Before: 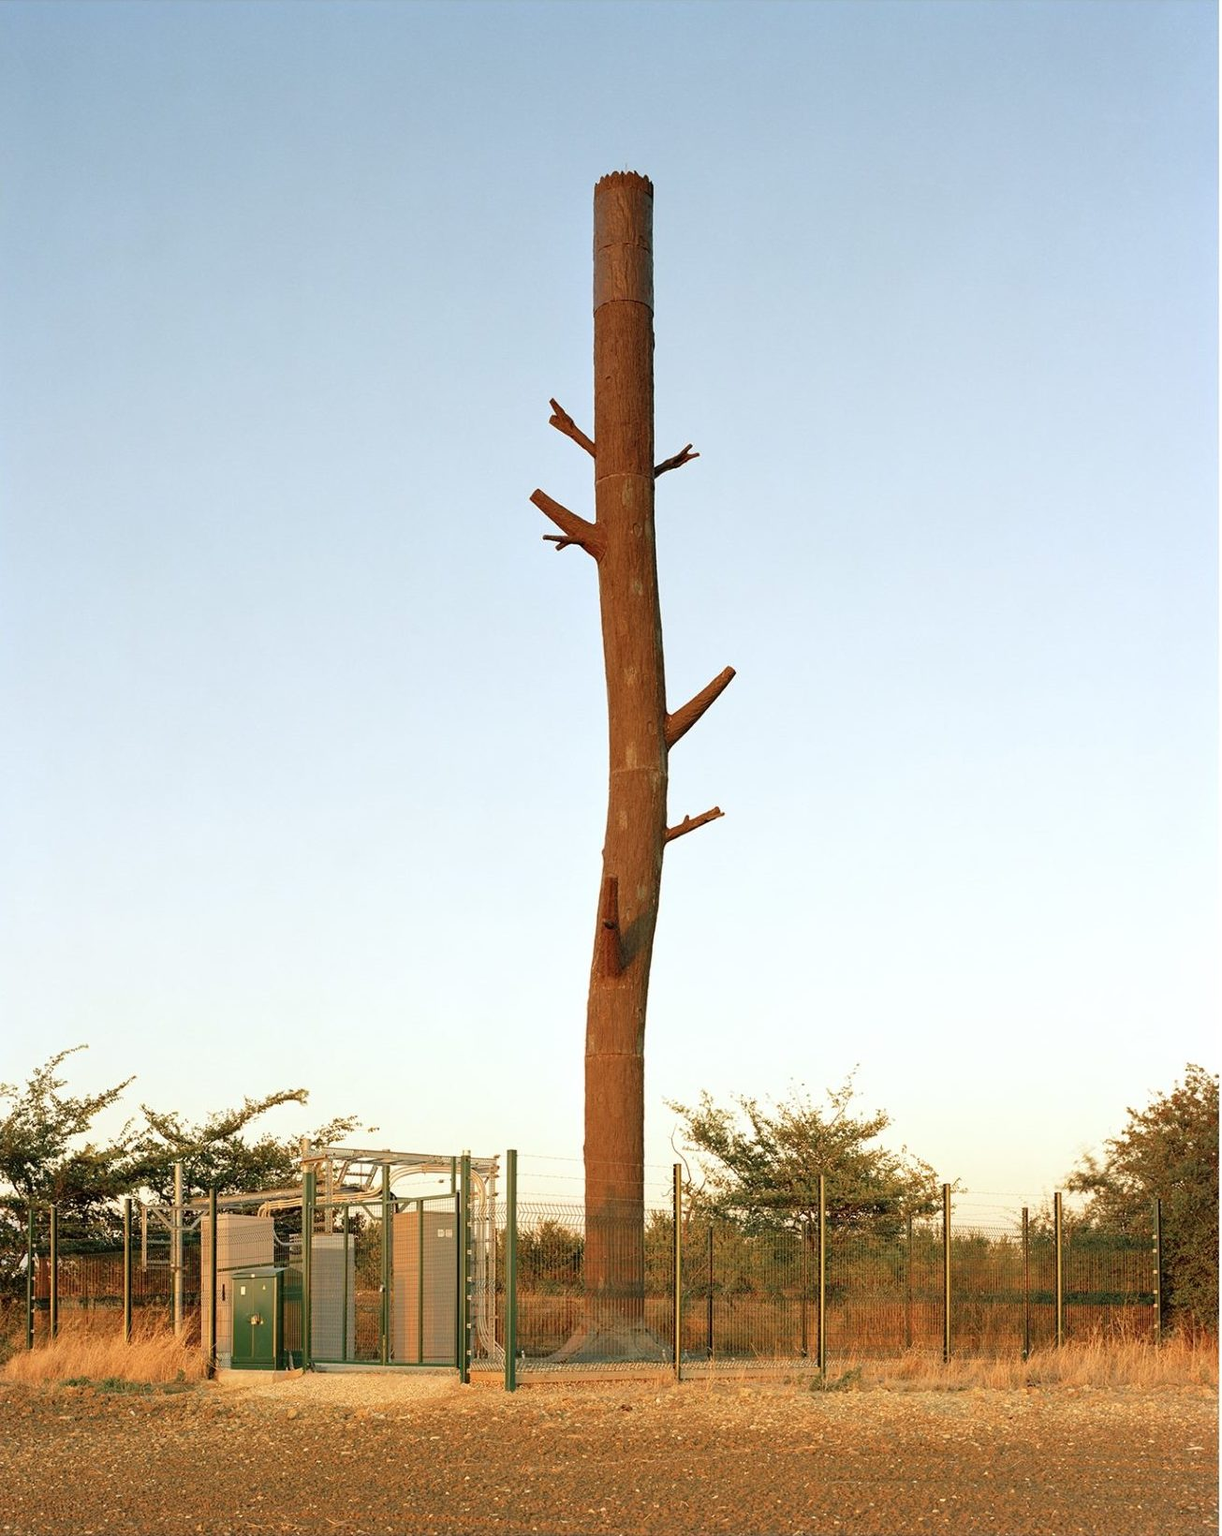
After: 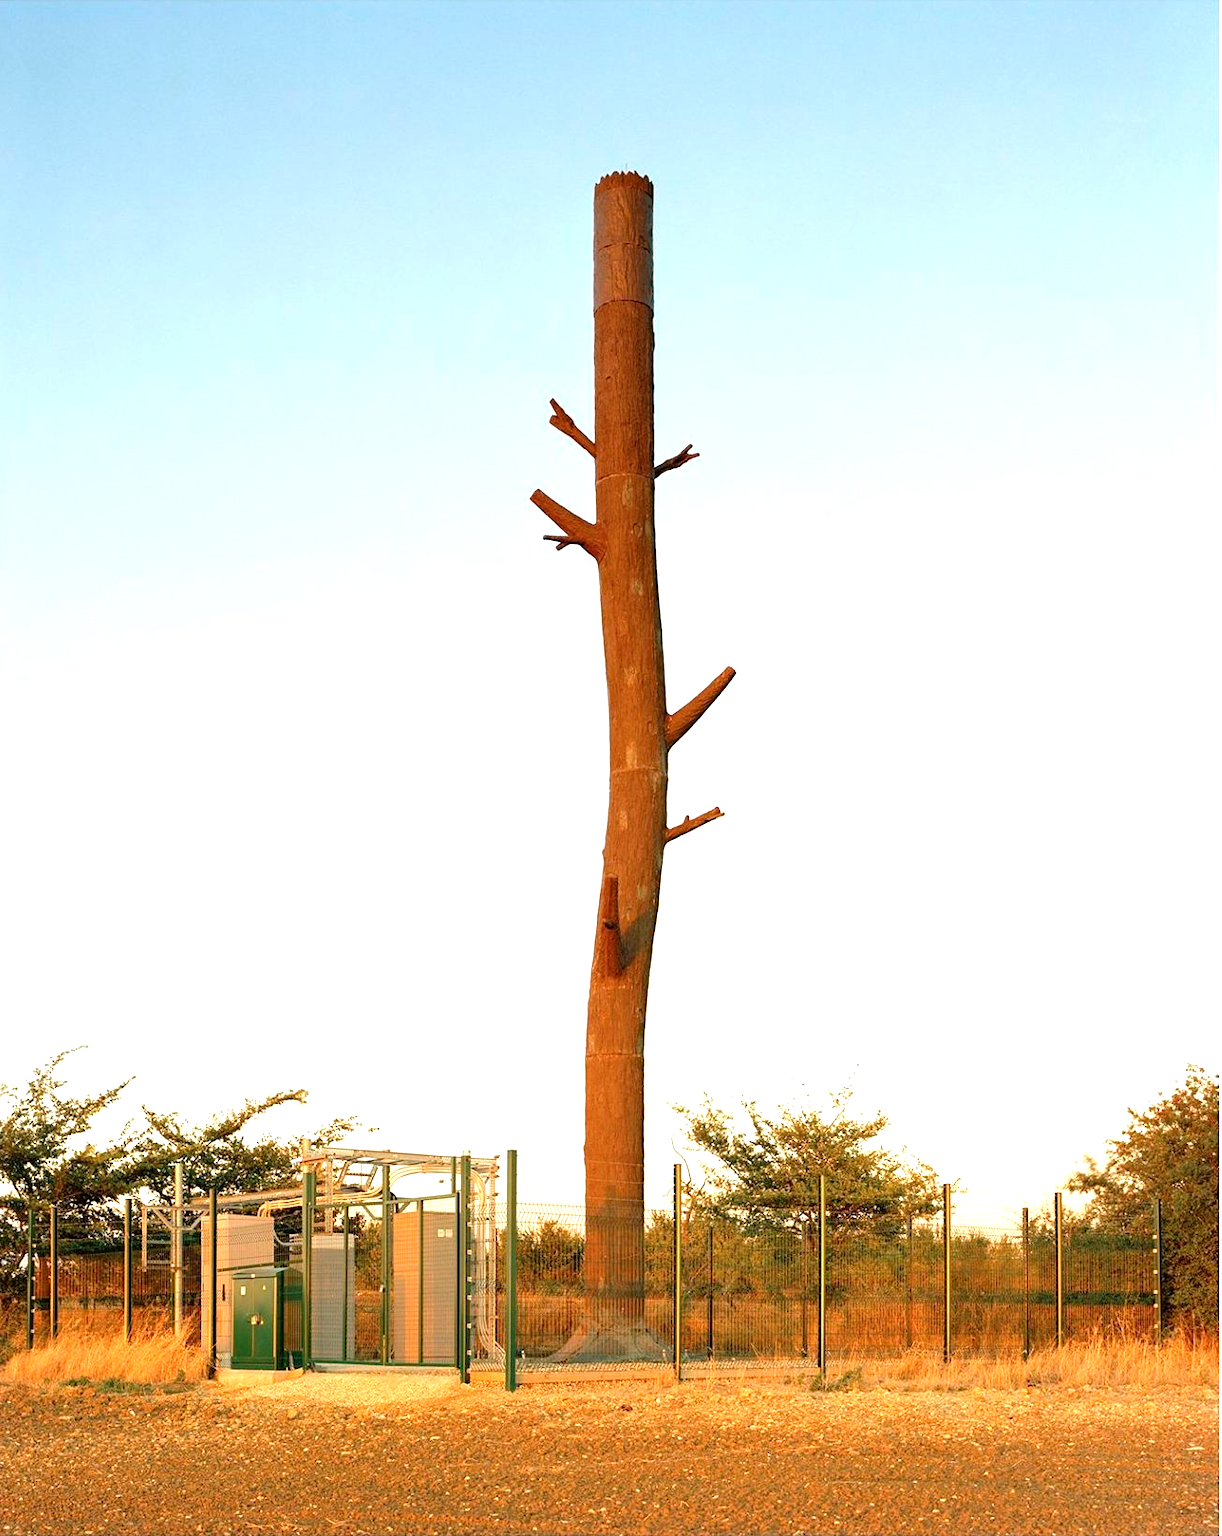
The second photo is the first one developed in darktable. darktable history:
color balance rgb: power › hue 314.73°, perceptual saturation grading › global saturation 0.751%, perceptual brilliance grading › global brilliance 17.918%, global vibrance 3.64%
